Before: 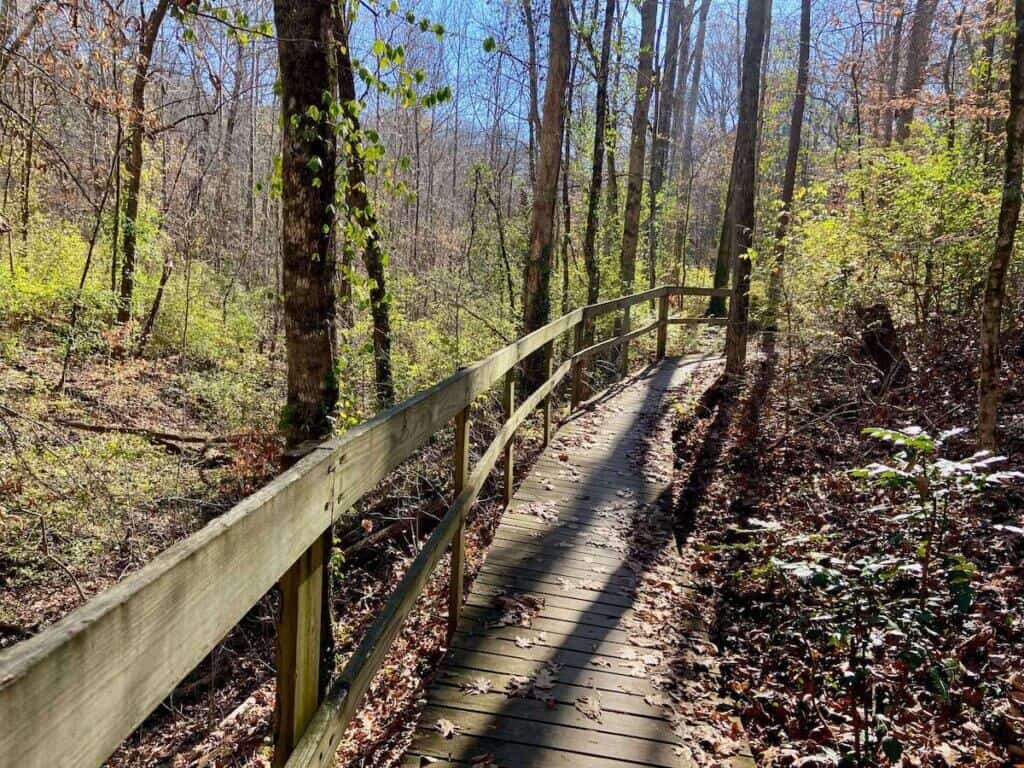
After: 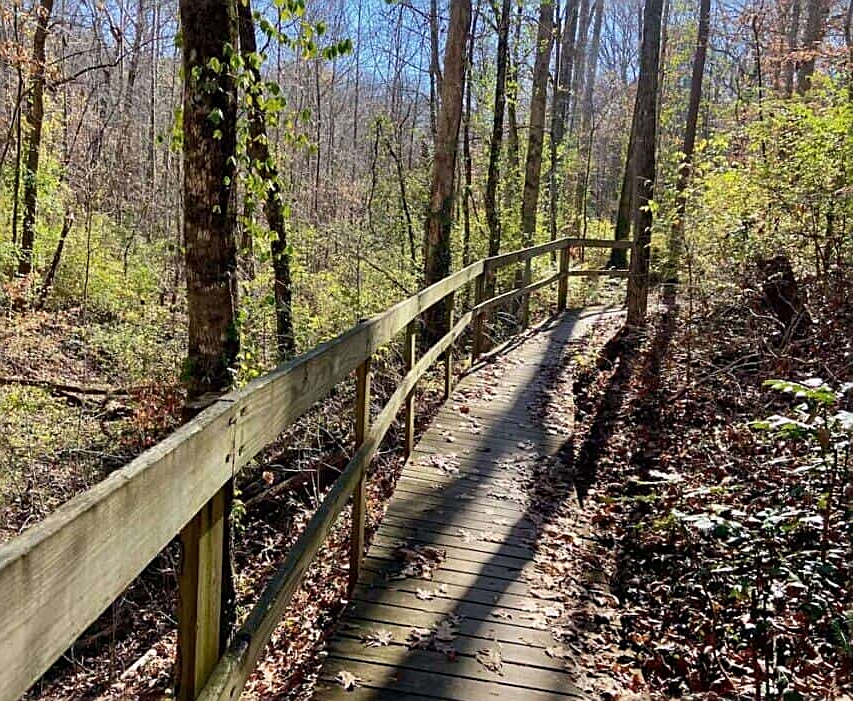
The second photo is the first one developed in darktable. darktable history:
sharpen: amount 0.576
crop: left 9.76%, top 6.28%, right 6.895%, bottom 2.394%
